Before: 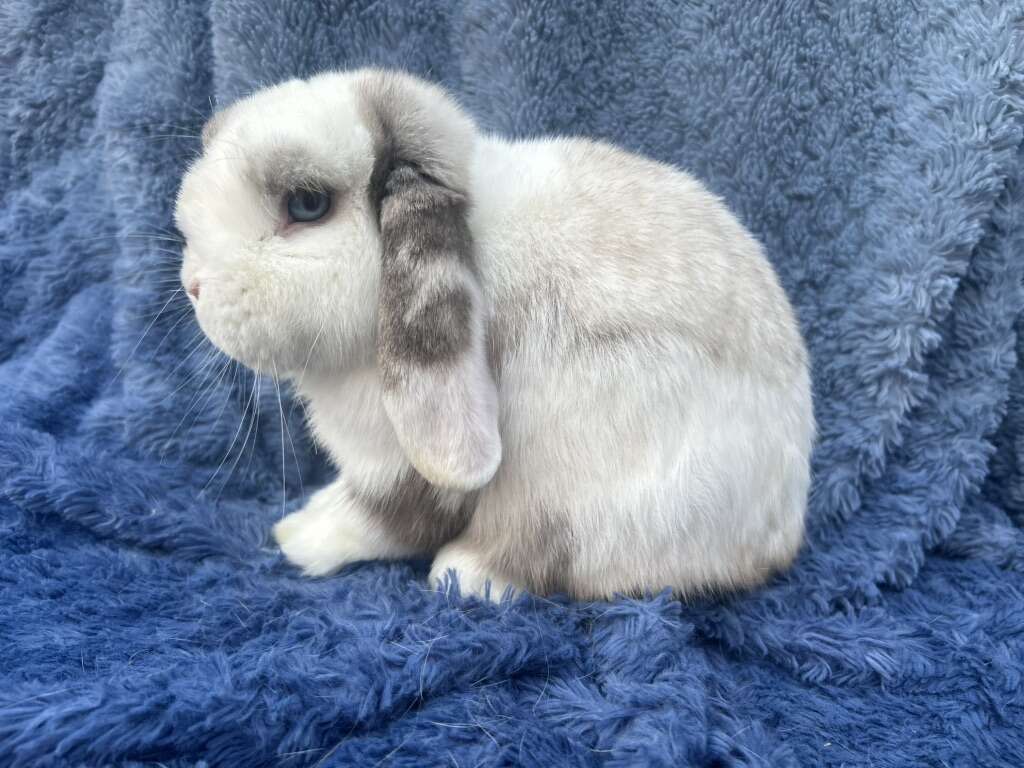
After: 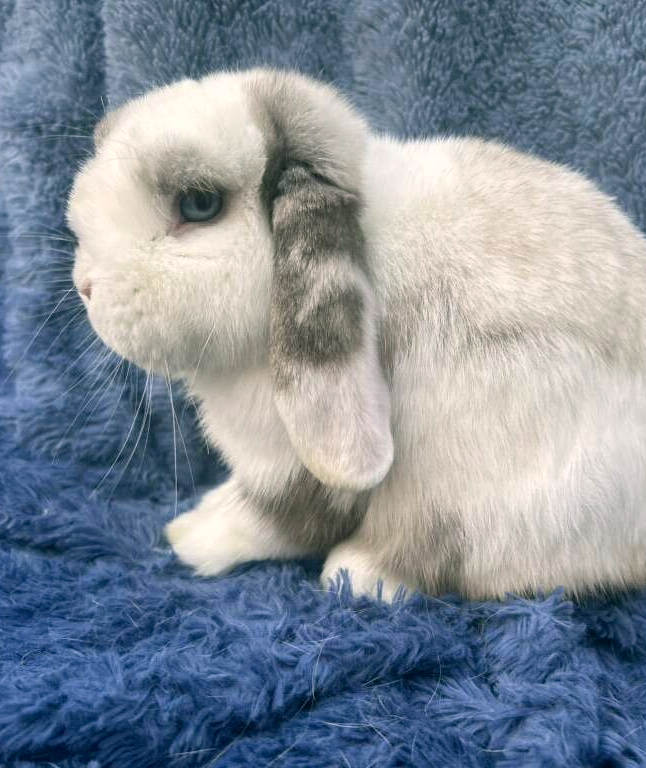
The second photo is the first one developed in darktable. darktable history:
crop: left 10.573%, right 26.317%
color correction: highlights a* 4.24, highlights b* 4.94, shadows a* -7.57, shadows b* 4.69
